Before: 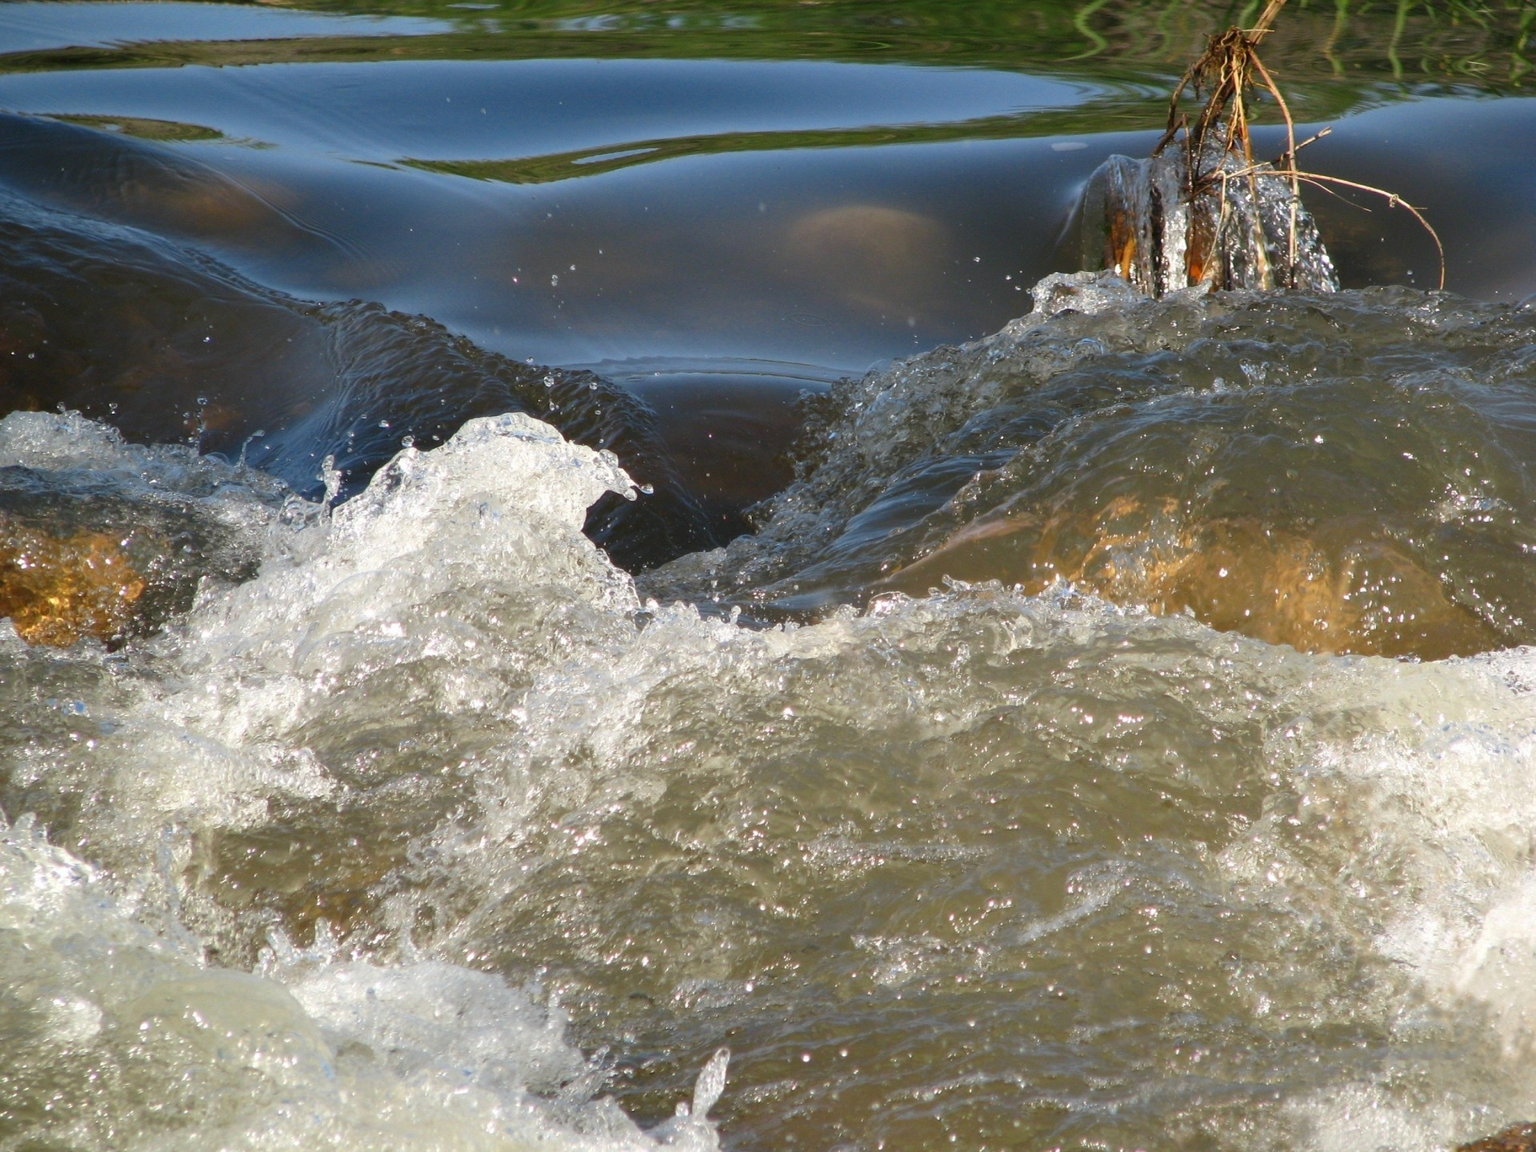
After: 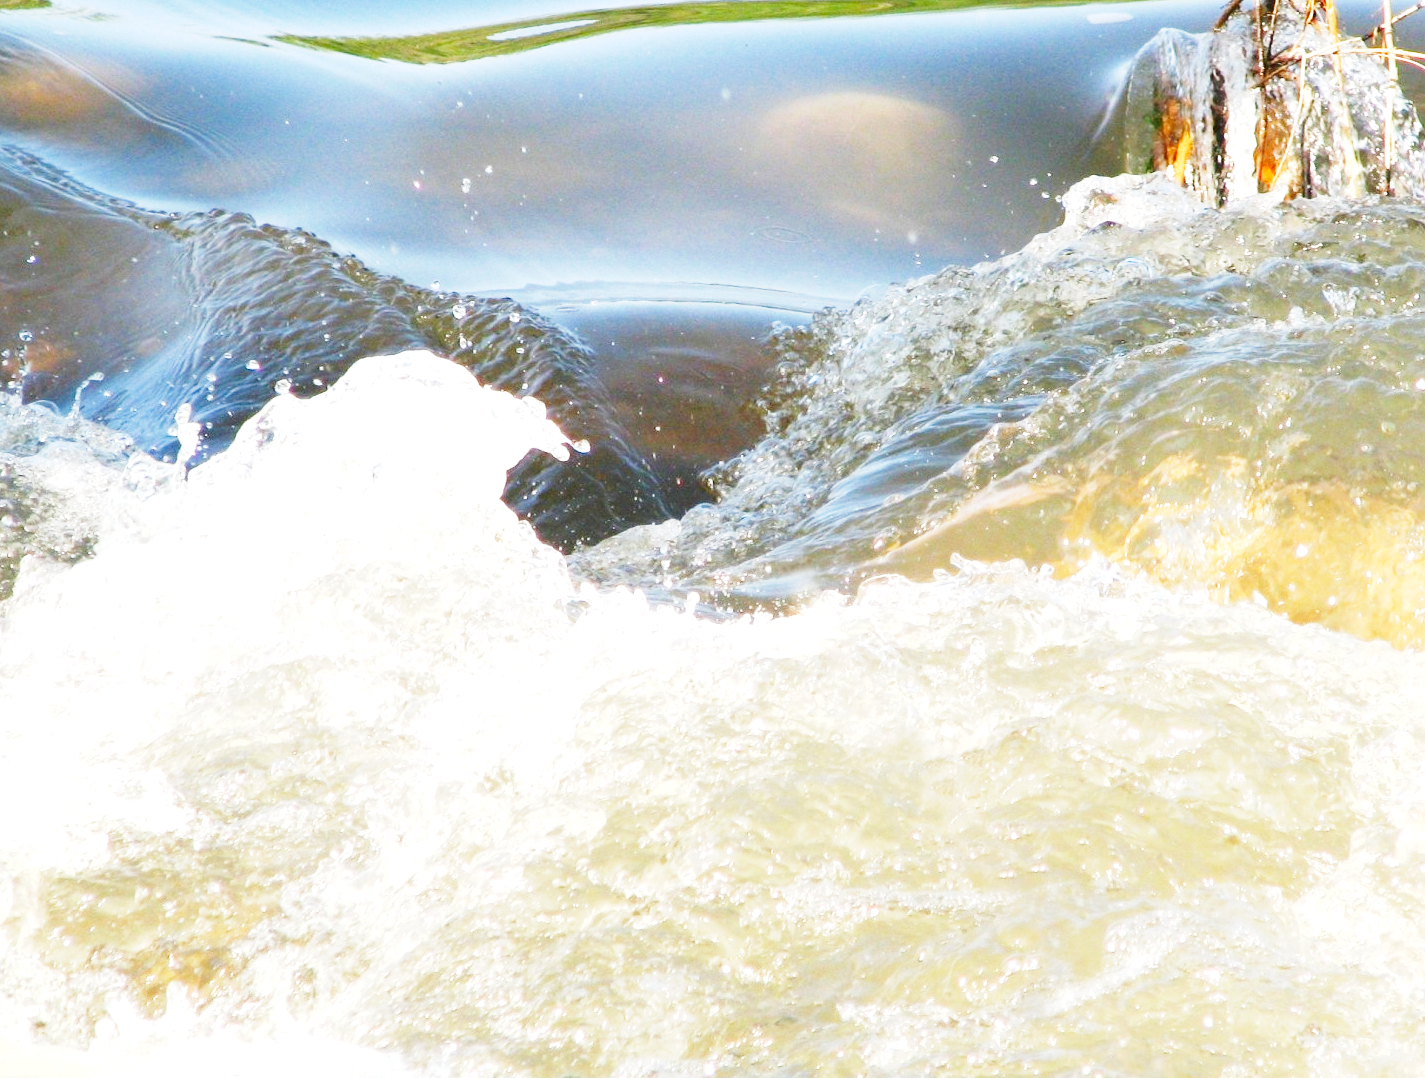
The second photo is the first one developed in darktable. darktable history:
base curve: curves: ch0 [(0, 0) (0, 0.001) (0.001, 0.001) (0.004, 0.002) (0.007, 0.004) (0.015, 0.013) (0.033, 0.045) (0.052, 0.096) (0.075, 0.17) (0.099, 0.241) (0.163, 0.42) (0.219, 0.55) (0.259, 0.616) (0.327, 0.722) (0.365, 0.765) (0.522, 0.873) (0.547, 0.881) (0.689, 0.919) (0.826, 0.952) (1, 1)], preserve colors none
crop and rotate: left 11.848%, top 11.477%, right 13.926%, bottom 13.641%
exposure: black level correction 0, exposure 1.2 EV, compensate highlight preservation false
